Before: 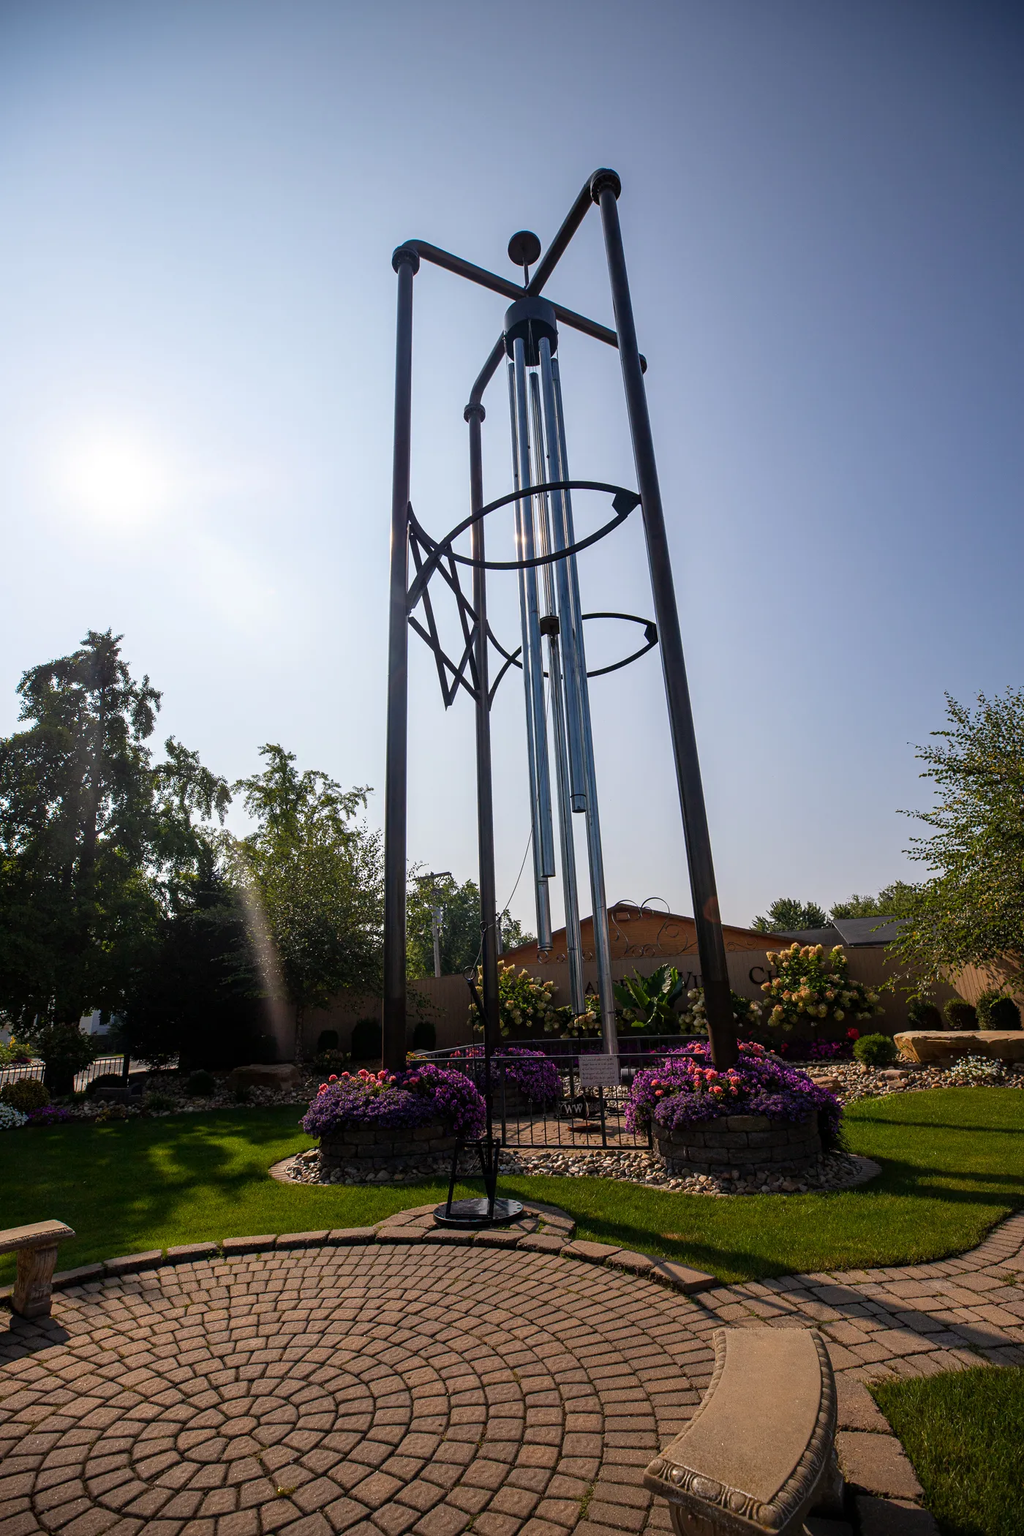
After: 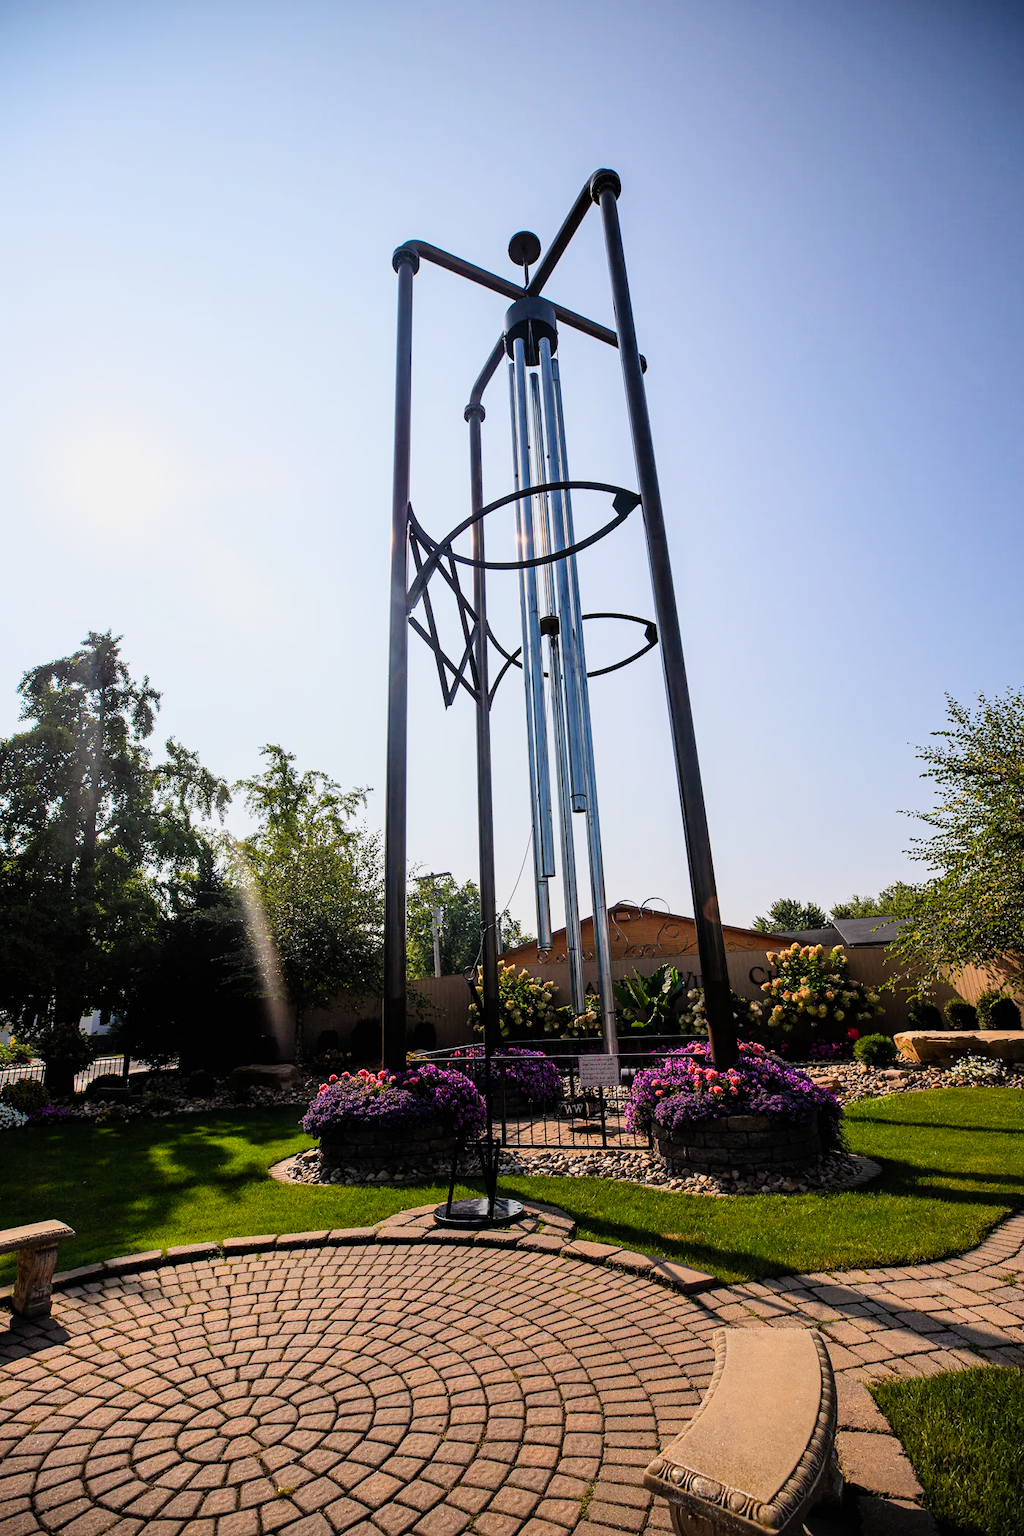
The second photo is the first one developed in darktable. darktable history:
filmic rgb: black relative exposure -7.65 EV, white relative exposure 4.56 EV, threshold 3.01 EV, hardness 3.61, enable highlight reconstruction true
contrast brightness saturation: contrast 0.199, brightness 0.156, saturation 0.222
exposure: black level correction 0.001, exposure 0.499 EV, compensate exposure bias true, compensate highlight preservation false
